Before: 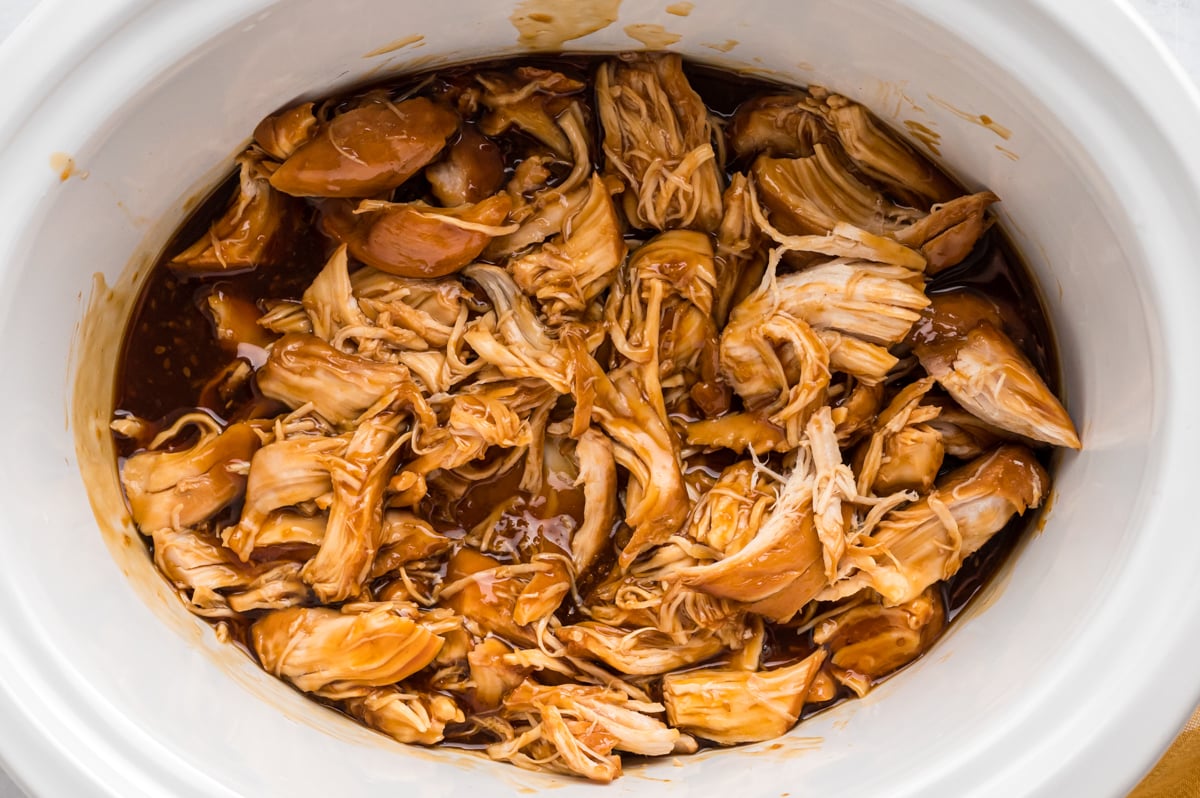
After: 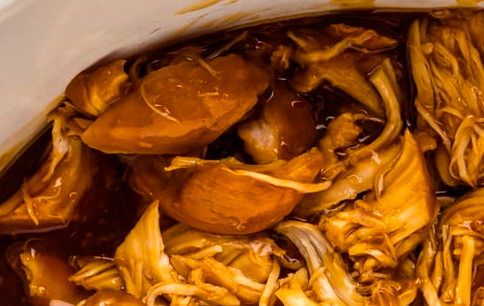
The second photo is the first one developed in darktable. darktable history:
color balance rgb: shadows lift › hue 87.81°, power › chroma 1.566%, power › hue 27.49°, highlights gain › luminance 14.8%, perceptual saturation grading › global saturation 25.885%
crop: left 15.747%, top 5.425%, right 43.902%, bottom 56.134%
color correction: highlights a* -2.58, highlights b* 2.28
